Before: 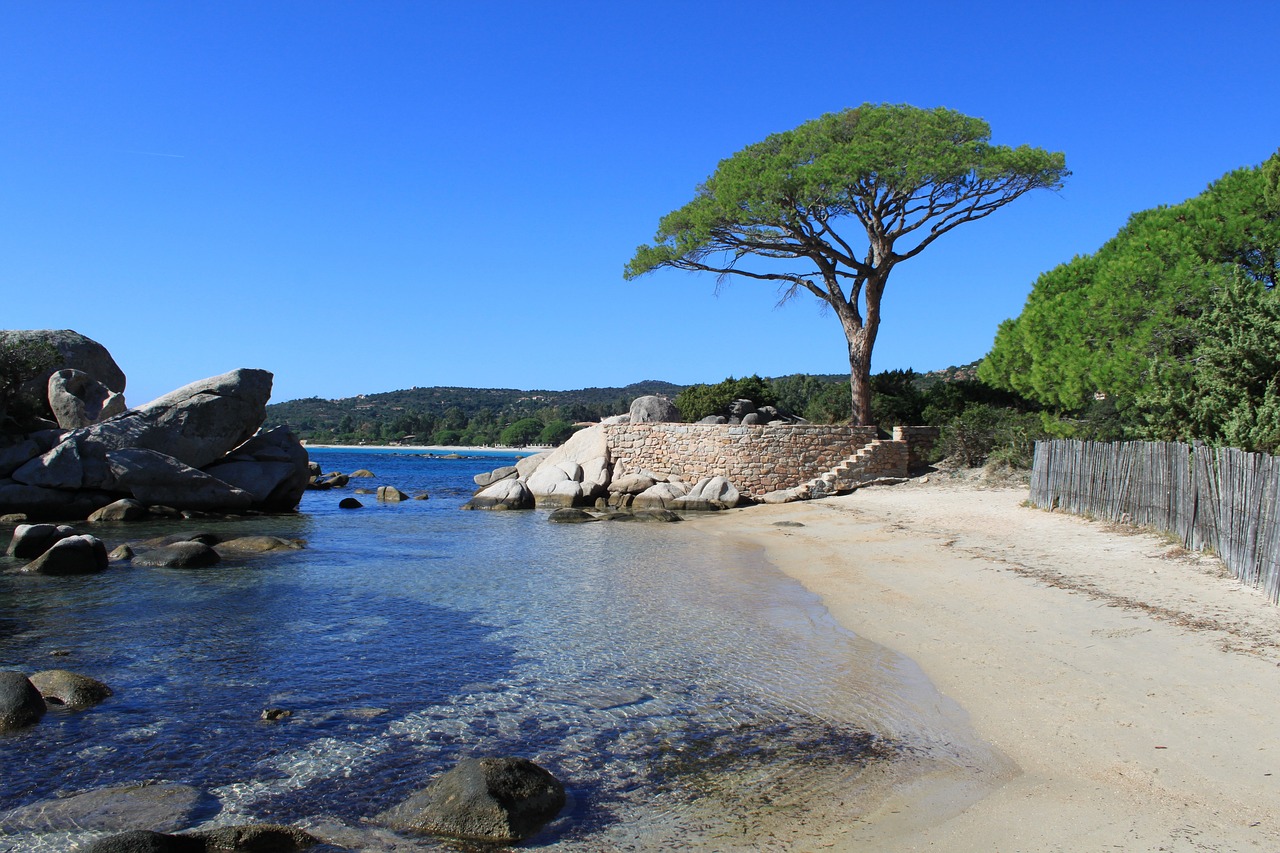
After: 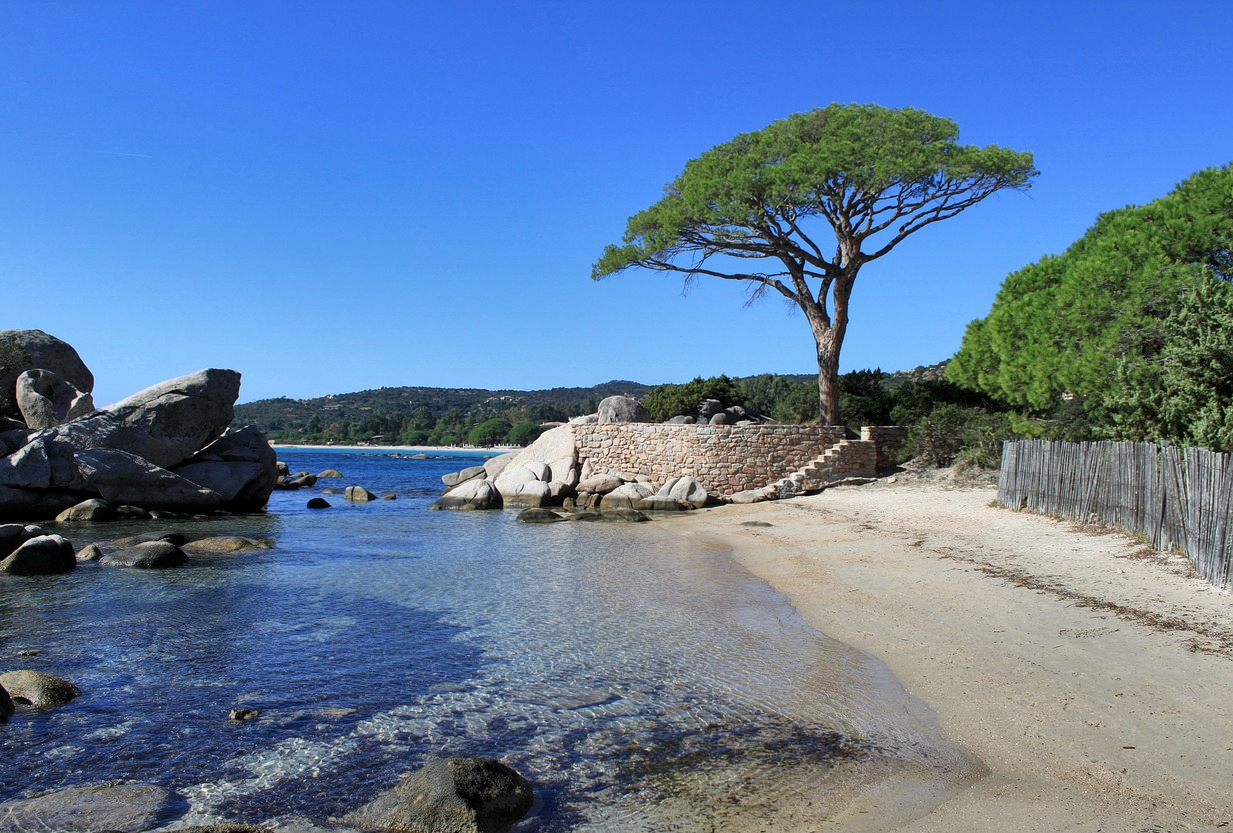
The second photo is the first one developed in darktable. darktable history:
crop and rotate: left 2.536%, right 1.107%, bottom 2.246%
contrast brightness saturation: saturation -0.05
shadows and highlights: white point adjustment 0.1, highlights -70, soften with gaussian
local contrast: highlights 100%, shadows 100%, detail 120%, midtone range 0.2
